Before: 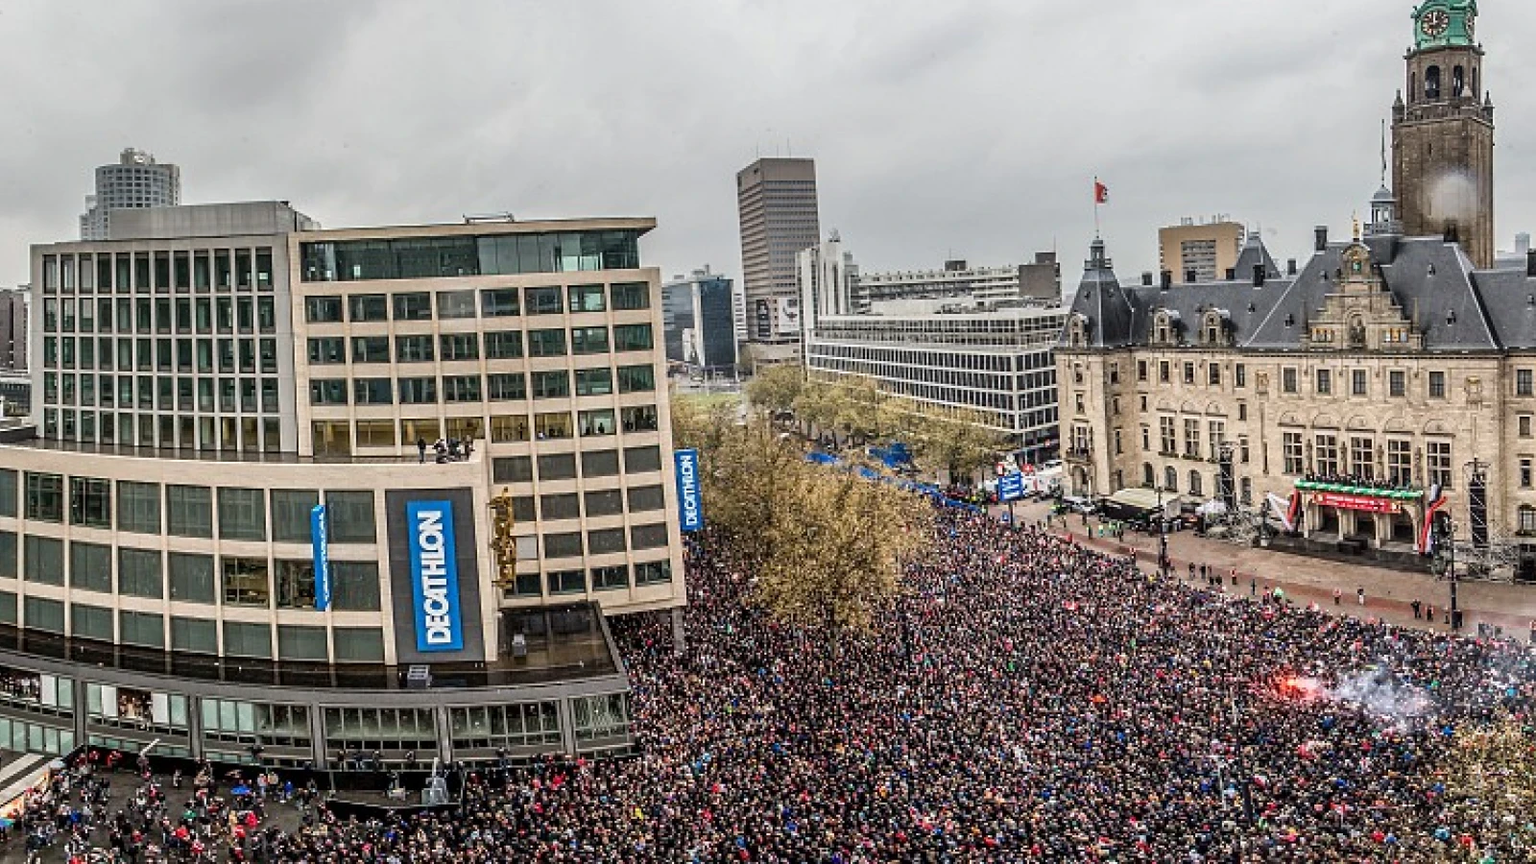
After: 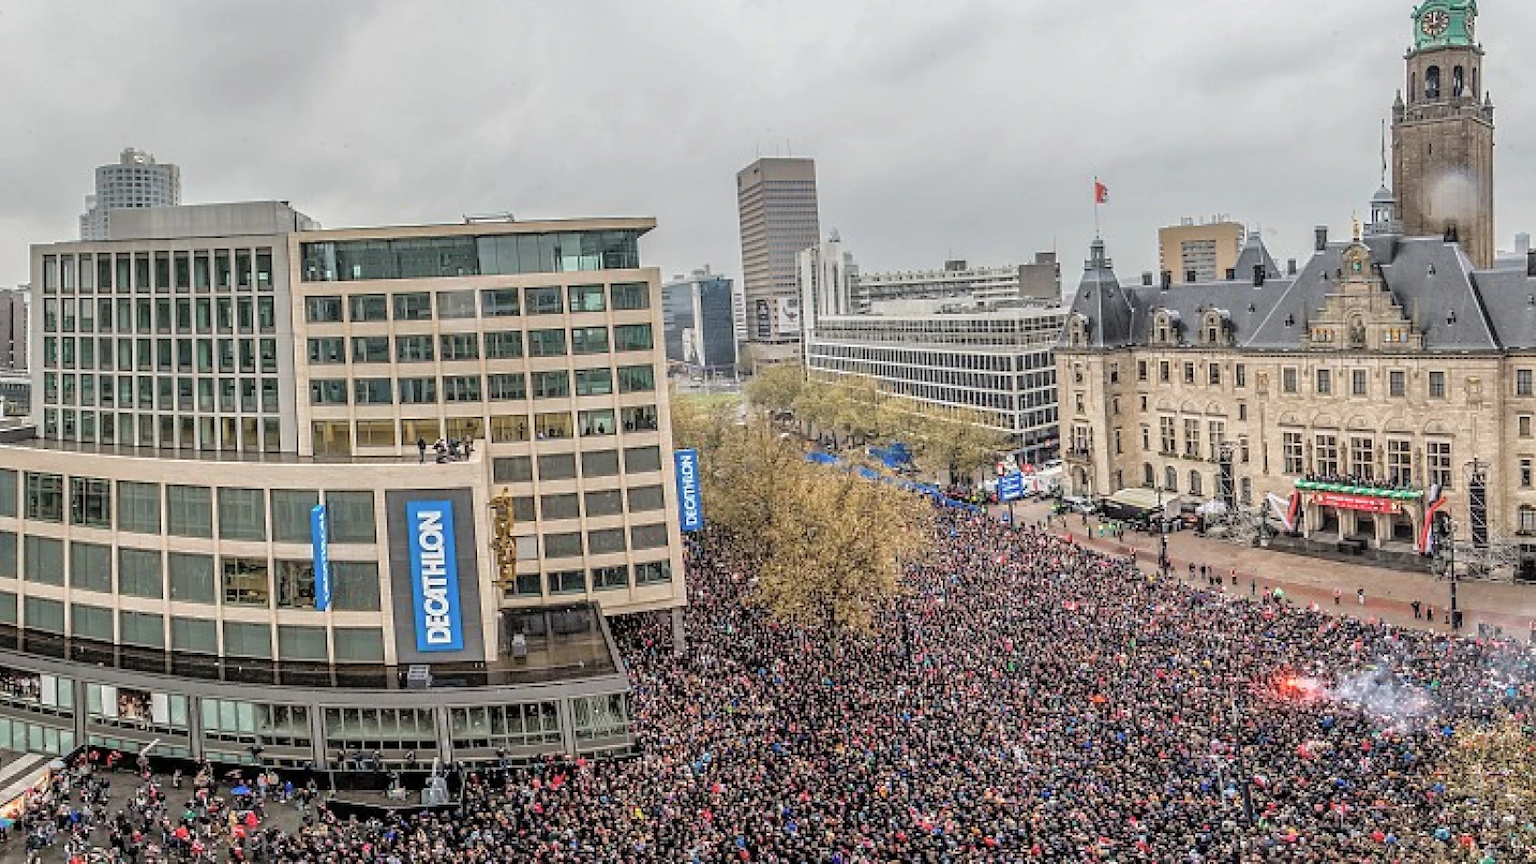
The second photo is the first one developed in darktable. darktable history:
tone curve: curves: ch0 [(0, 0) (0.004, 0.008) (0.077, 0.156) (0.169, 0.29) (0.774, 0.774) (1, 1)], color space Lab, independent channels, preserve colors none
